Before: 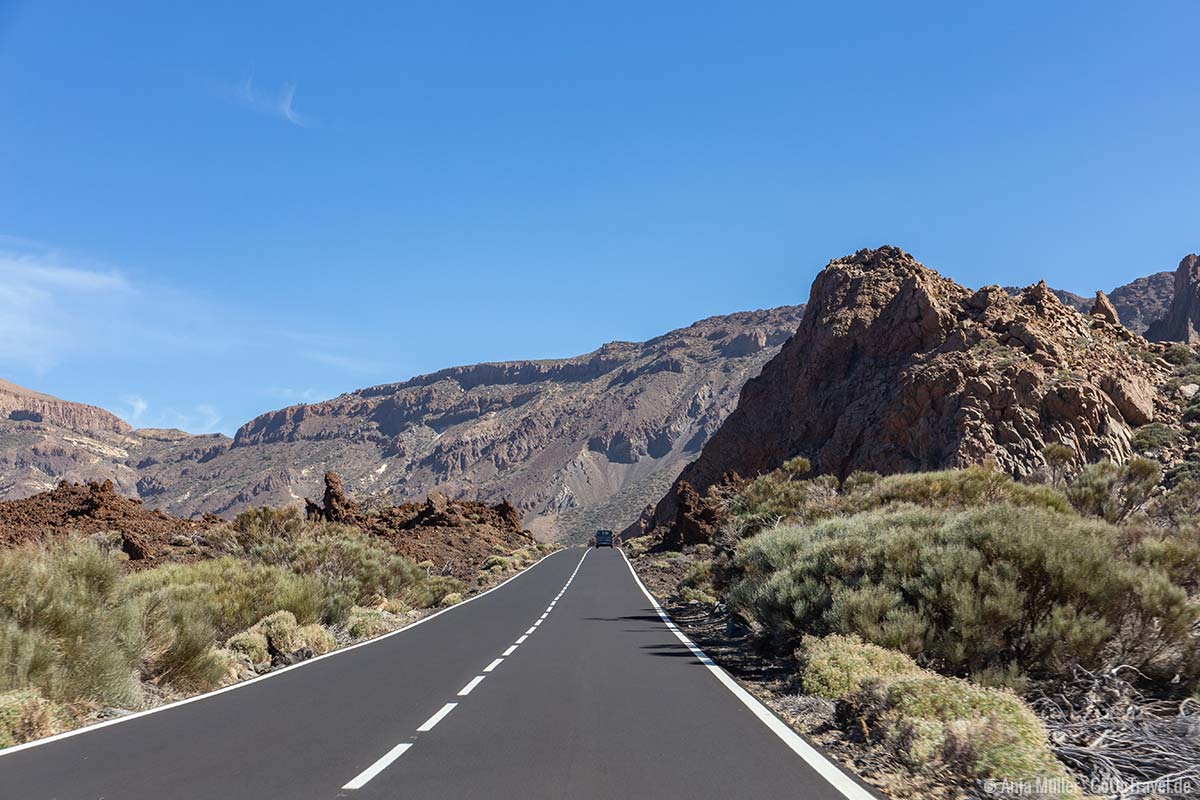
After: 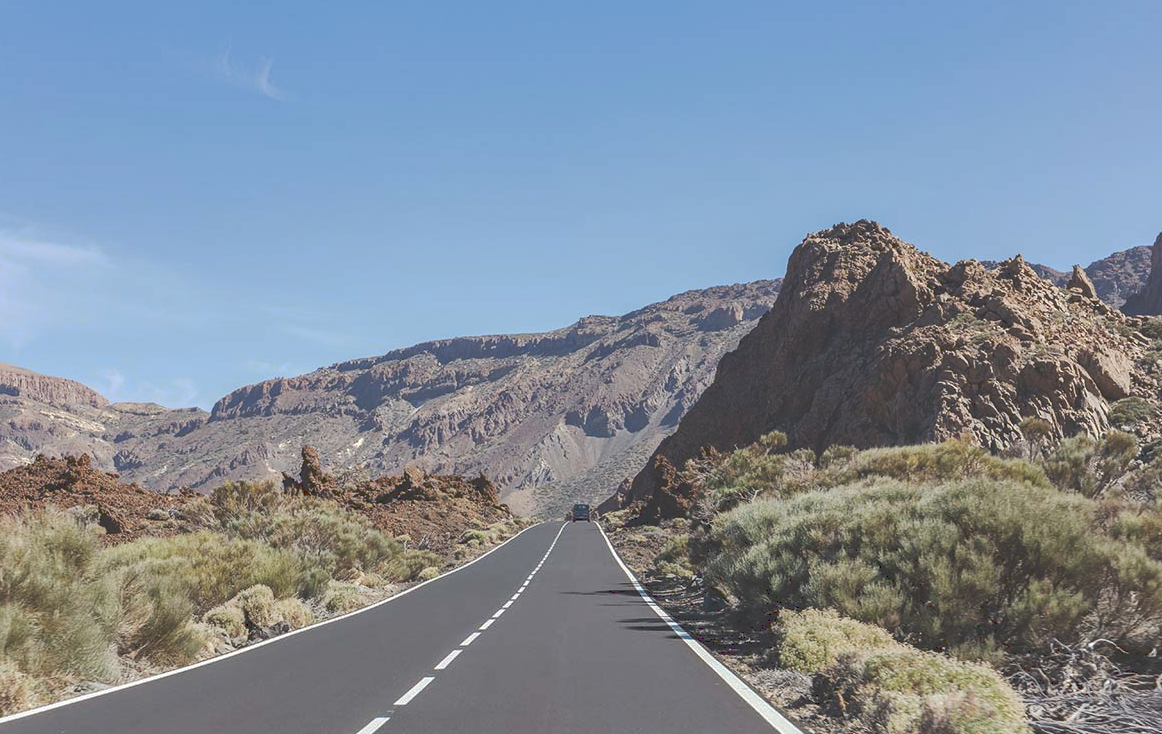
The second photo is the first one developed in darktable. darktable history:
shadows and highlights: shadows 37.27, highlights -28.18, soften with gaussian
crop: left 1.964%, top 3.251%, right 1.122%, bottom 4.933%
tone curve: curves: ch0 [(0, 0) (0.003, 0.217) (0.011, 0.217) (0.025, 0.229) (0.044, 0.243) (0.069, 0.253) (0.1, 0.265) (0.136, 0.281) (0.177, 0.305) (0.224, 0.331) (0.277, 0.369) (0.335, 0.415) (0.399, 0.472) (0.468, 0.543) (0.543, 0.609) (0.623, 0.676) (0.709, 0.734) (0.801, 0.798) (0.898, 0.849) (1, 1)], preserve colors none
